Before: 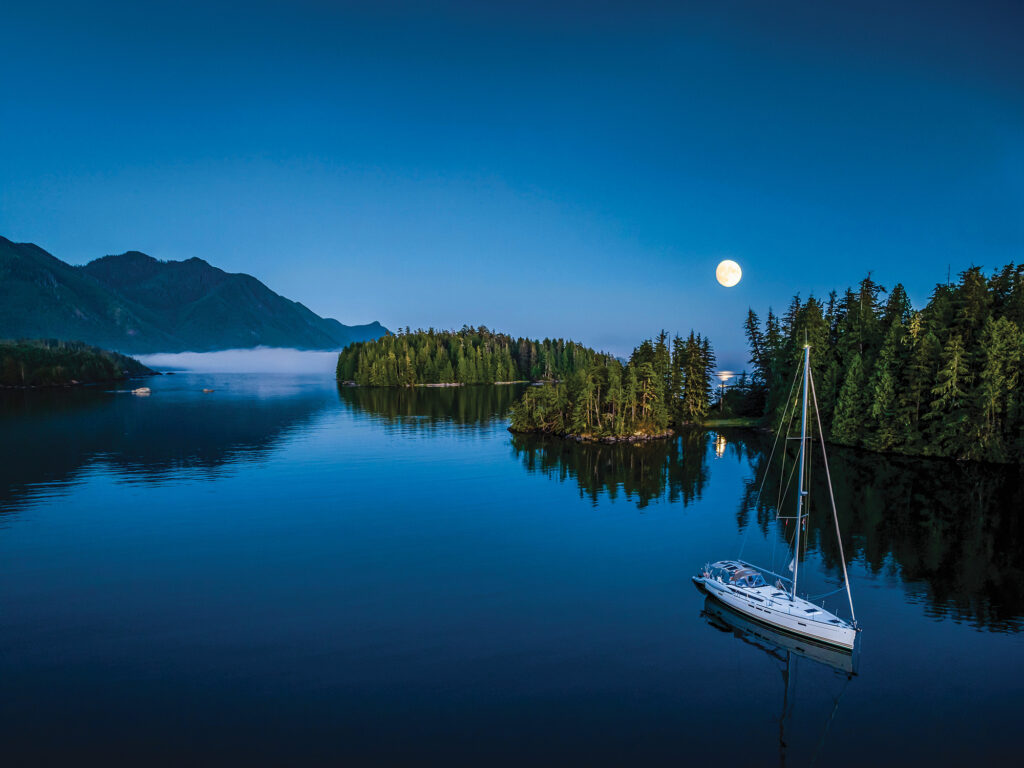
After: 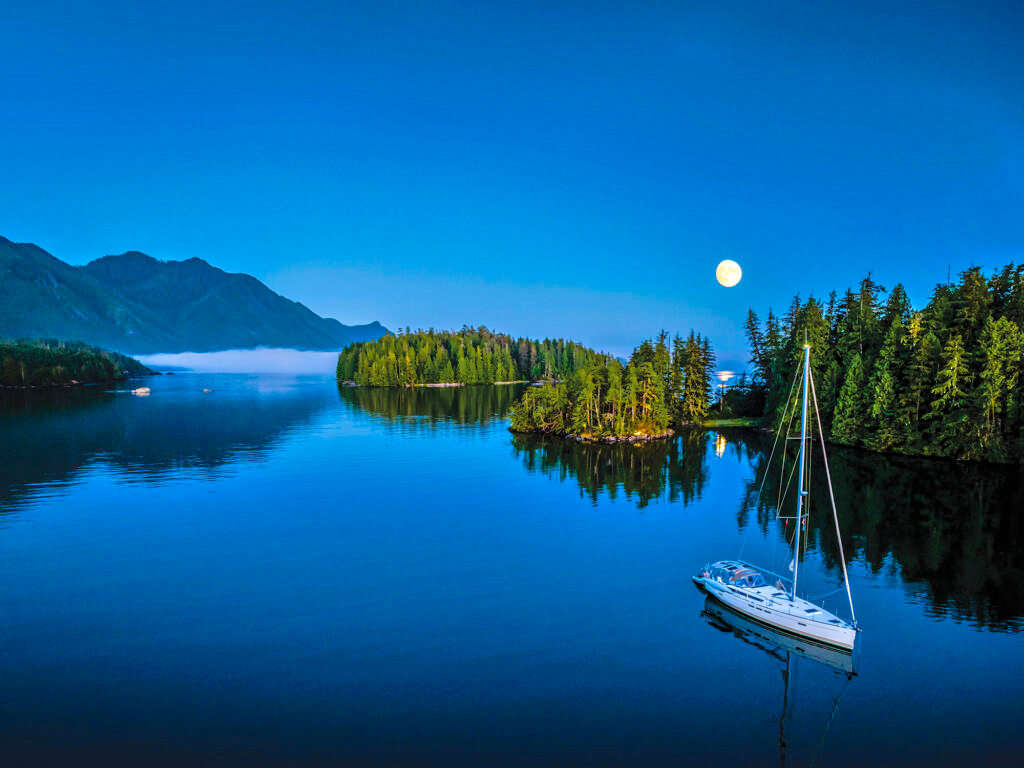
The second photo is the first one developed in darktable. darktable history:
tone equalizer: -7 EV 0.15 EV, -6 EV 0.6 EV, -5 EV 1.15 EV, -4 EV 1.33 EV, -3 EV 1.15 EV, -2 EV 0.6 EV, -1 EV 0.15 EV, mask exposure compensation -0.5 EV
color balance rgb: perceptual saturation grading › global saturation 30%, global vibrance 20%
